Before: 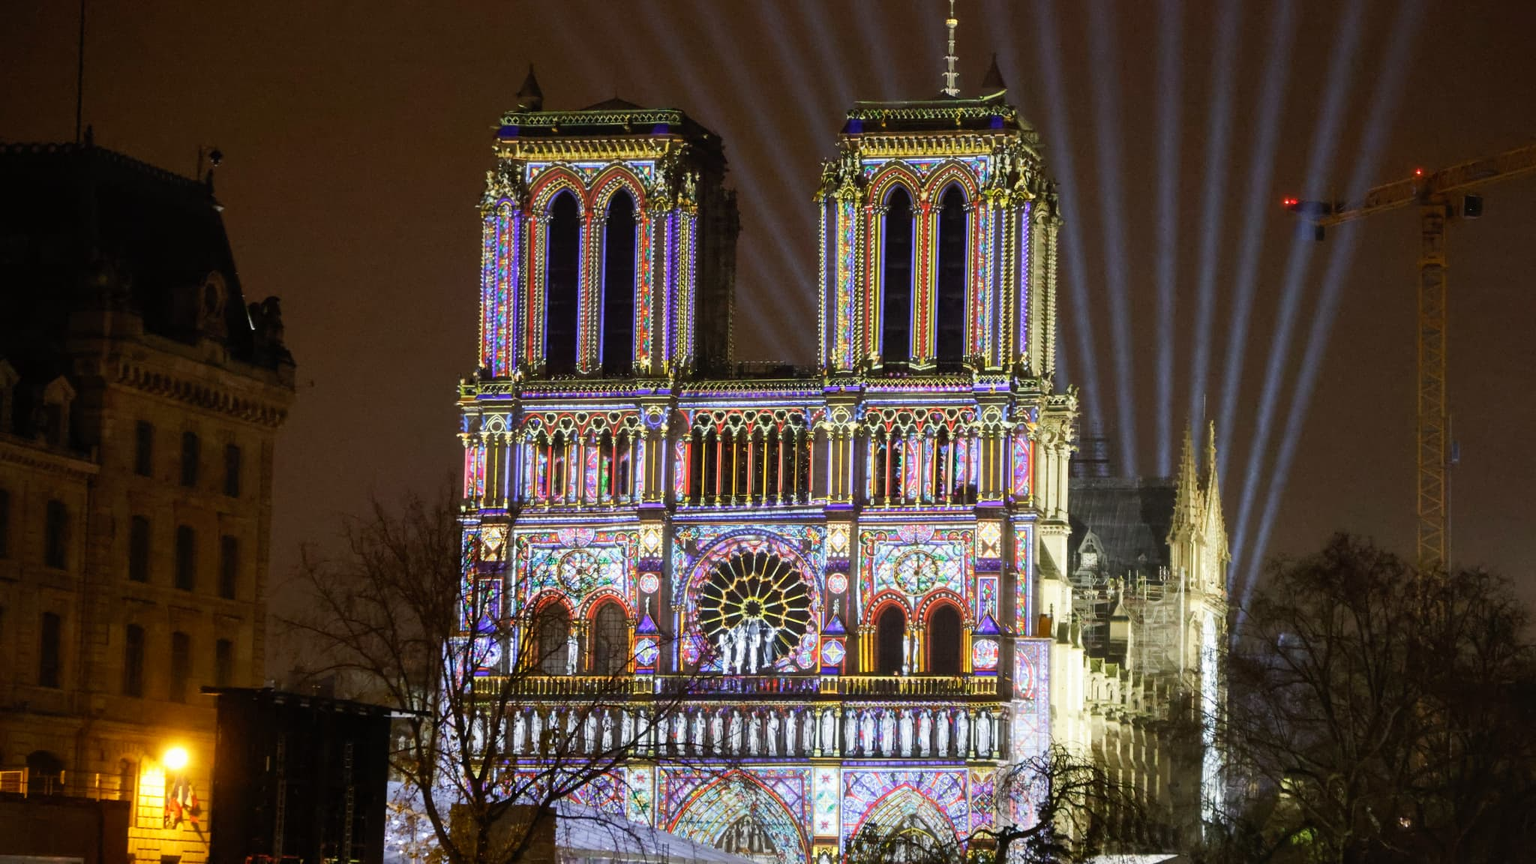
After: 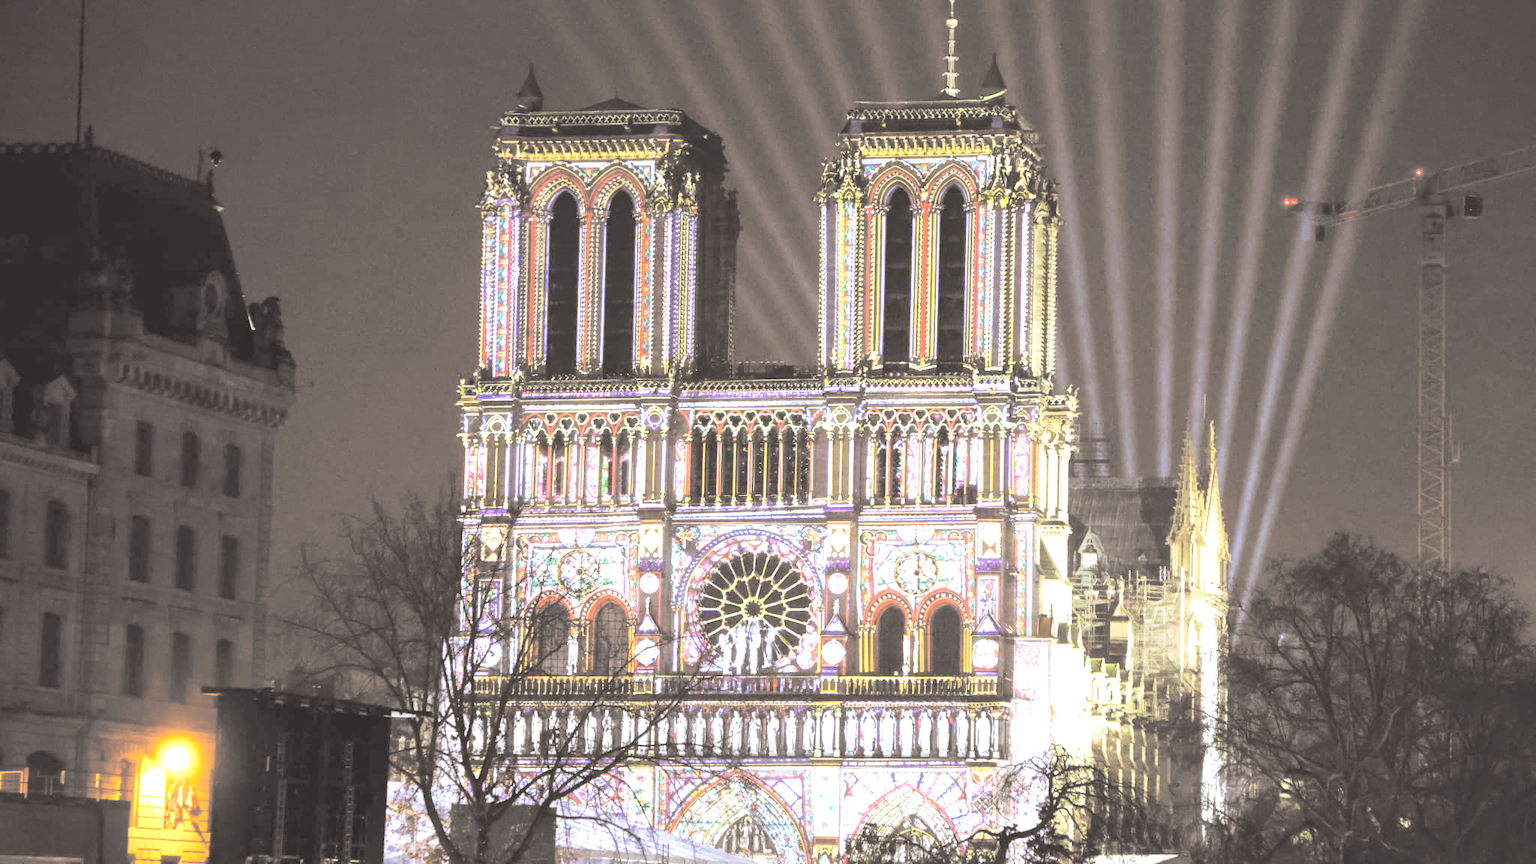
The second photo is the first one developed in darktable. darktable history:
split-toning: shadows › hue 26°, shadows › saturation 0.09, highlights › hue 40°, highlights › saturation 0.18, balance -63, compress 0%
exposure: black level correction 0, exposure 1 EV, compensate highlight preservation false
contrast brightness saturation: brightness 0.28
color balance: lift [1, 1.011, 0.999, 0.989], gamma [1.109, 1.045, 1.039, 0.955], gain [0.917, 0.936, 0.952, 1.064], contrast 2.32%, contrast fulcrum 19%, output saturation 101%
